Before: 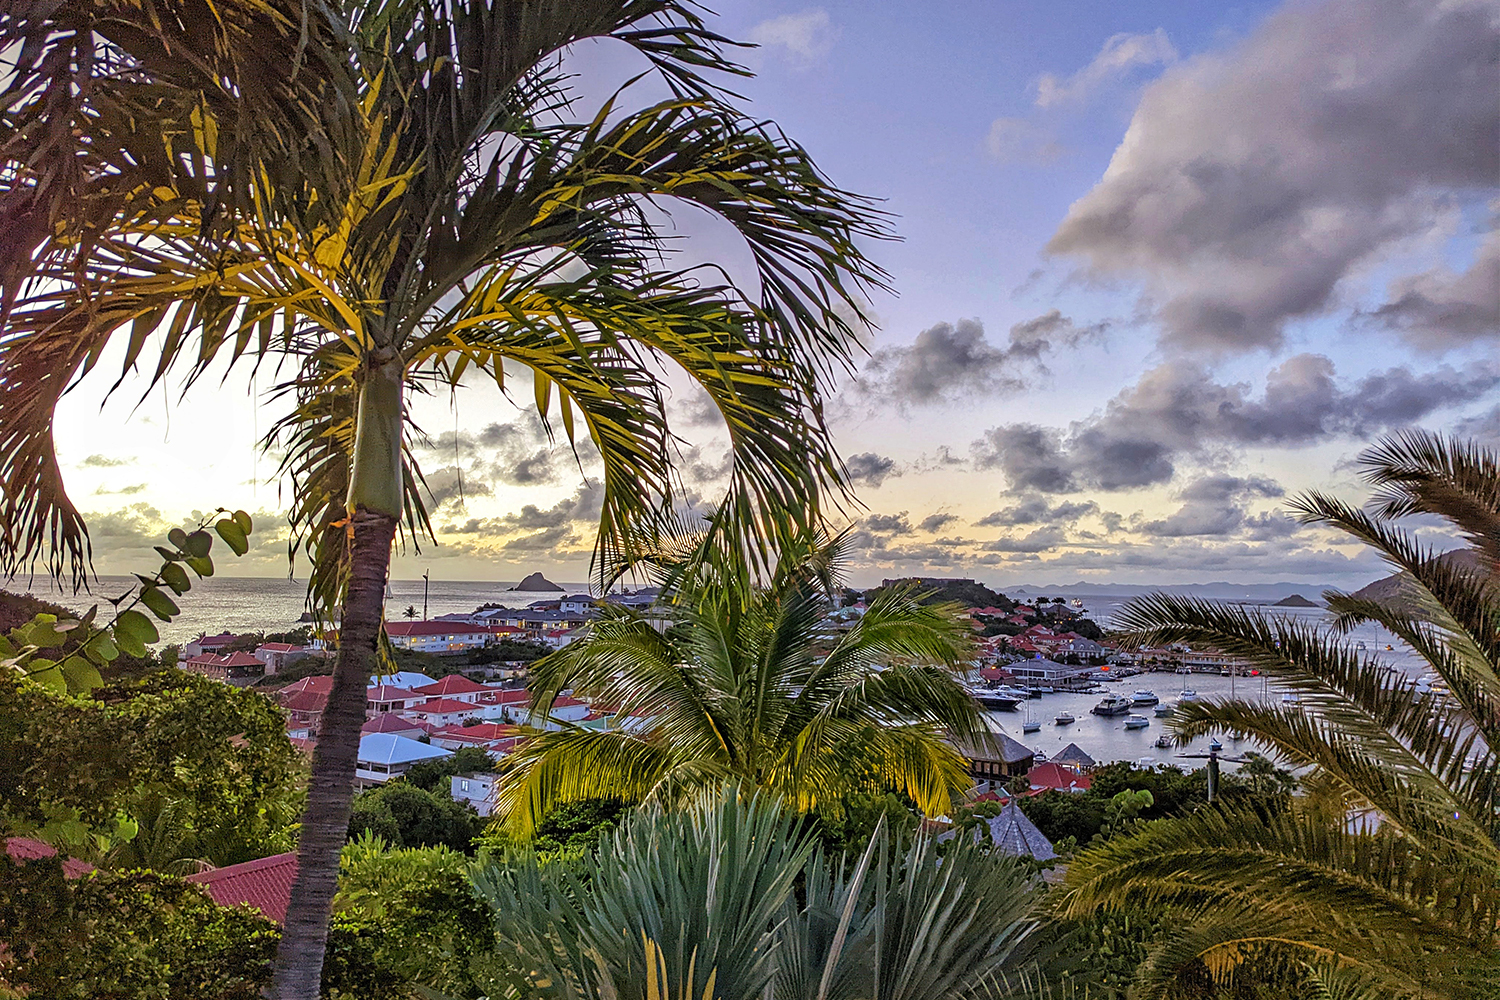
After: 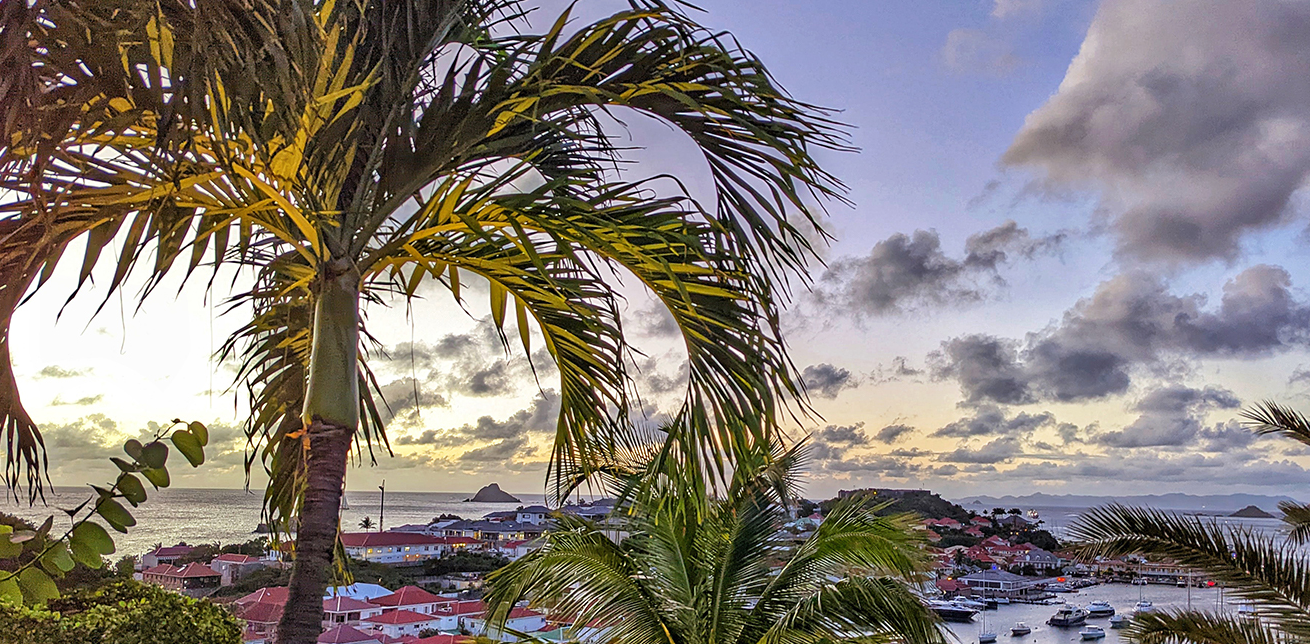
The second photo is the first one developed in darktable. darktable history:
shadows and highlights: low approximation 0.01, soften with gaussian
crop: left 2.995%, top 8.925%, right 9.615%, bottom 26.654%
